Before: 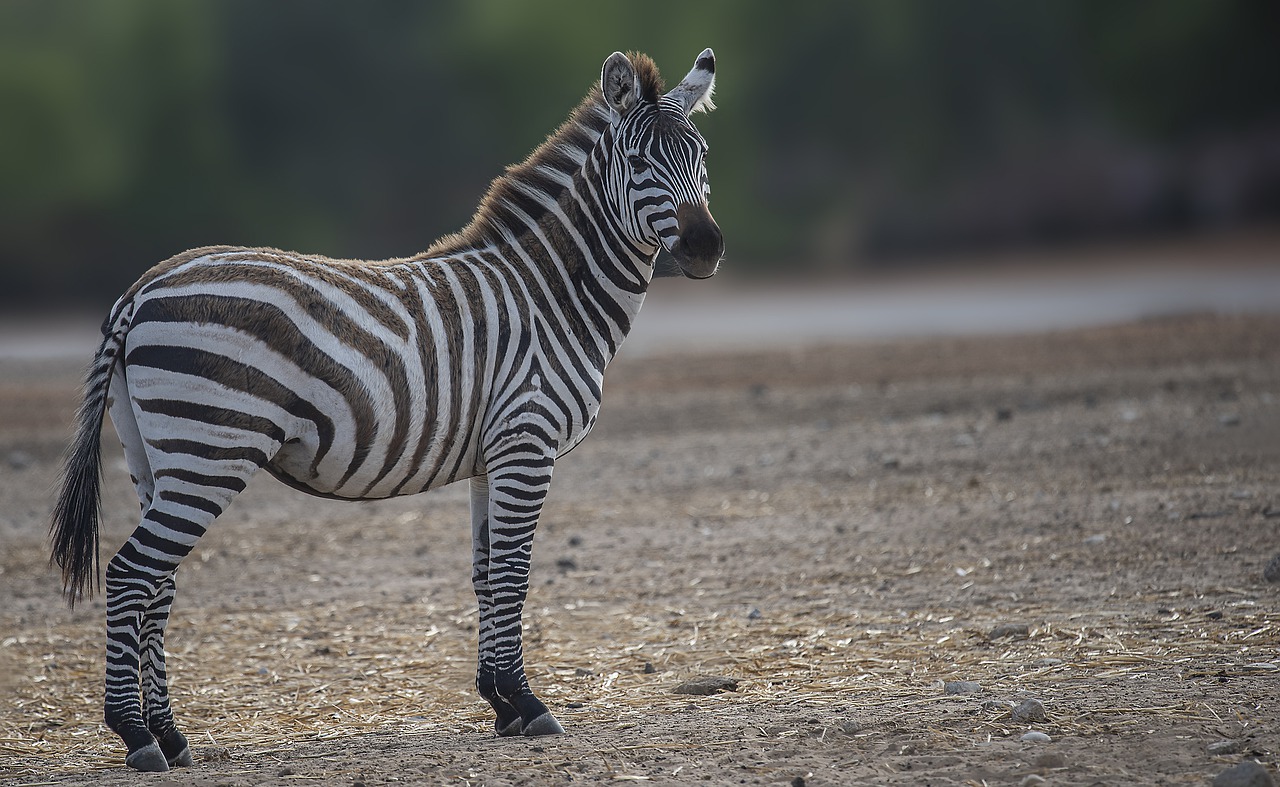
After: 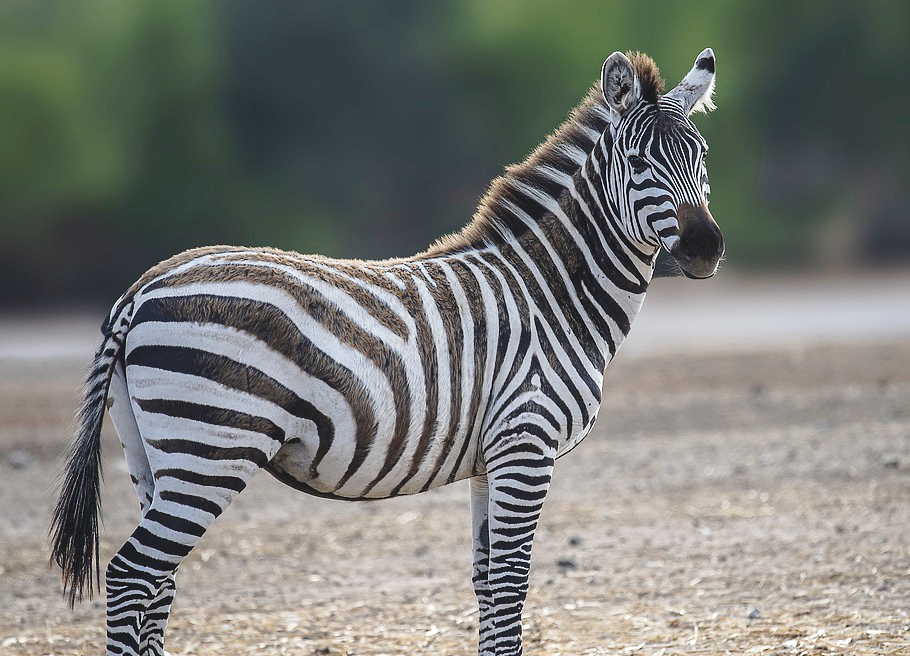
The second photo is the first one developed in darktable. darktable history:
crop: right 28.885%, bottom 16.626%
tone curve: curves: ch0 [(0, 0) (0.003, 0.085) (0.011, 0.086) (0.025, 0.086) (0.044, 0.088) (0.069, 0.093) (0.1, 0.102) (0.136, 0.12) (0.177, 0.157) (0.224, 0.203) (0.277, 0.277) (0.335, 0.36) (0.399, 0.463) (0.468, 0.559) (0.543, 0.626) (0.623, 0.703) (0.709, 0.789) (0.801, 0.869) (0.898, 0.927) (1, 1)], preserve colors none
exposure: black level correction 0.001, exposure 0.5 EV, compensate exposure bias true, compensate highlight preservation false
